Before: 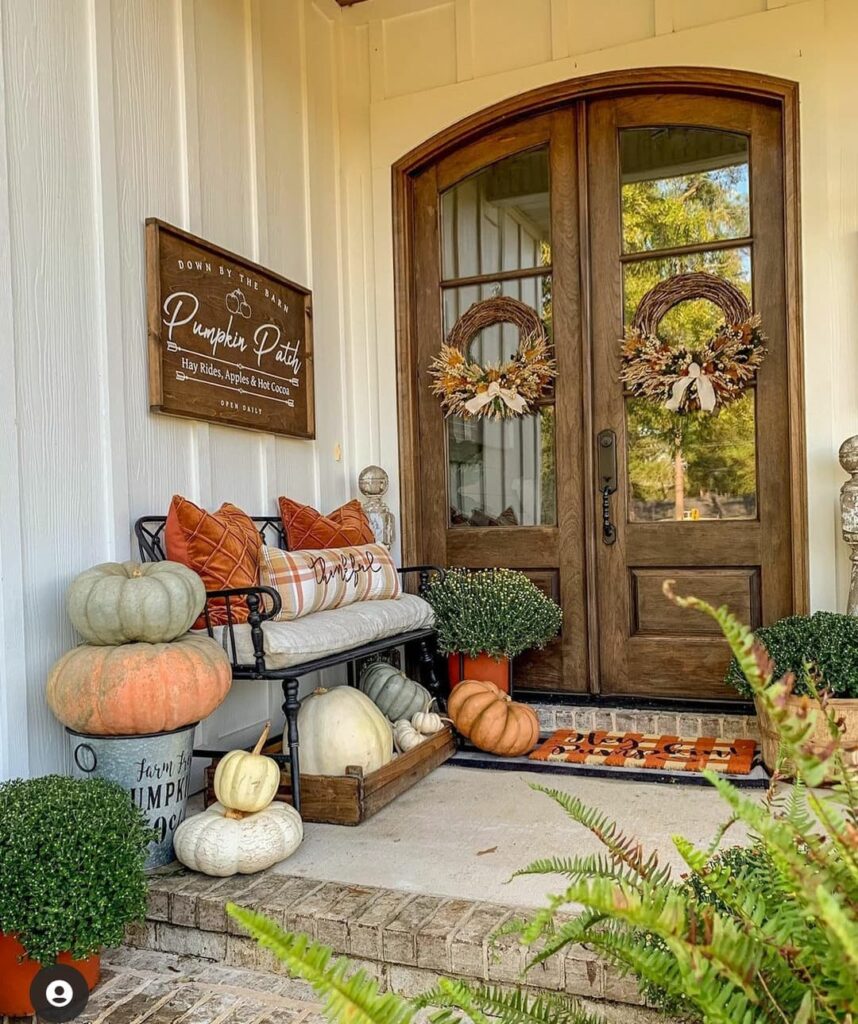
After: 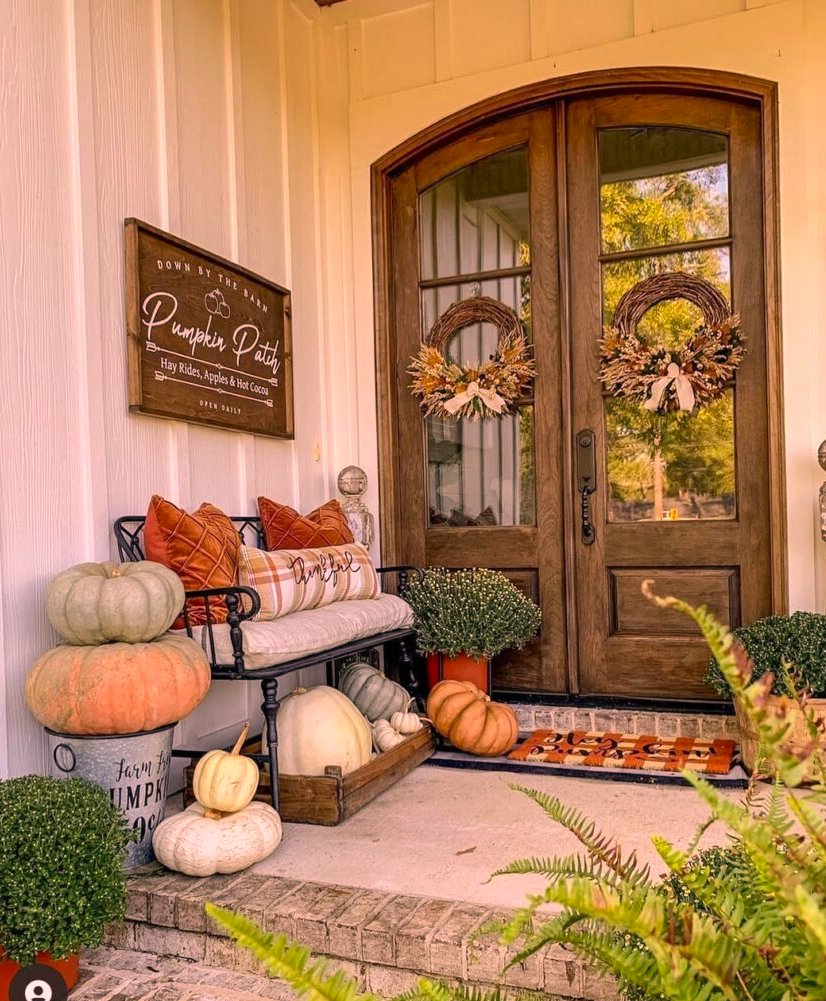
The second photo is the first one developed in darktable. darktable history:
color calibration: illuminant as shot in camera, x 0.358, y 0.373, temperature 4628.91 K
color correction: highlights a* 21.88, highlights b* 22.25
white balance: red 1.009, blue 1.027
crop and rotate: left 2.536%, right 1.107%, bottom 2.246%
